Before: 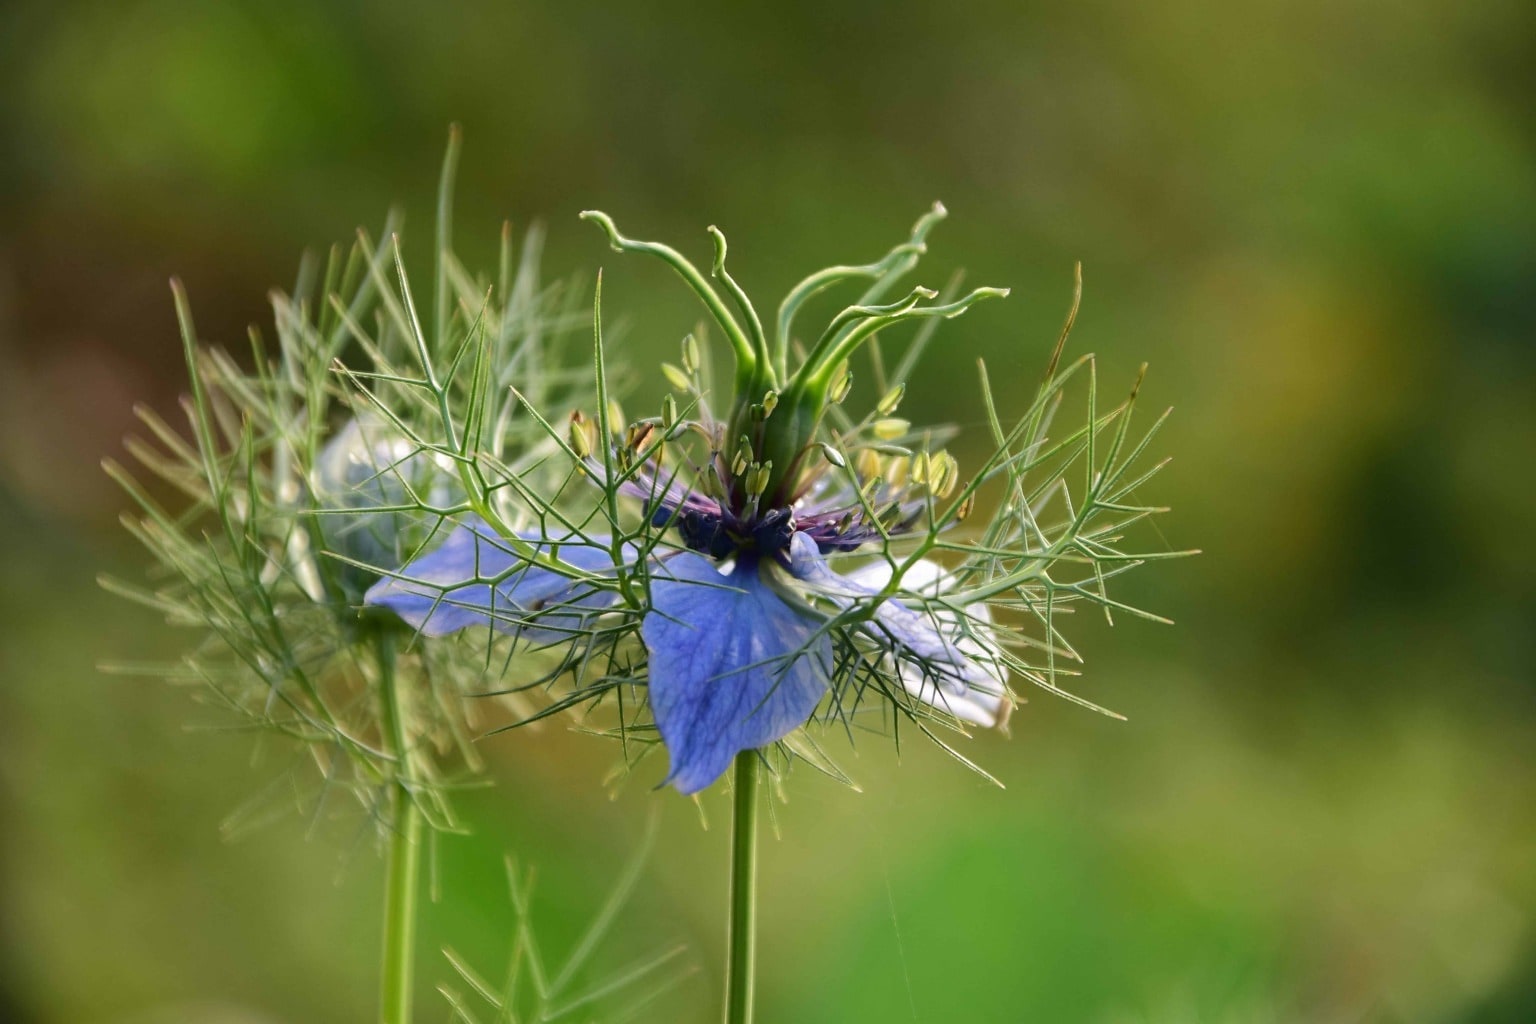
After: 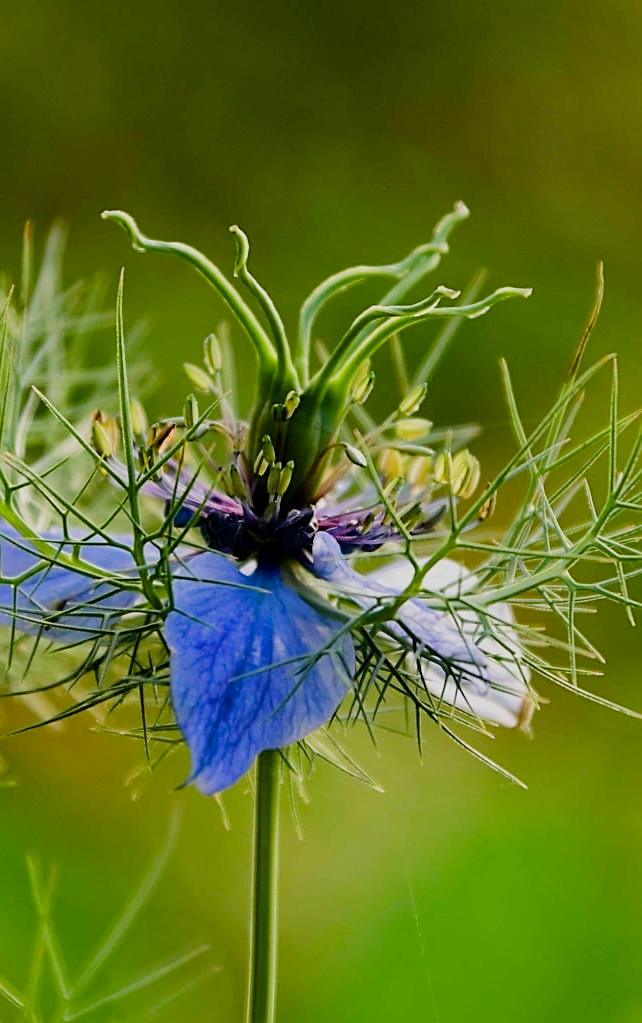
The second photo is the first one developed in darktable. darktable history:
sharpen: on, module defaults
crop: left 31.178%, right 27.018%
color balance rgb: perceptual saturation grading › global saturation 20%, perceptual saturation grading › highlights -24.953%, perceptual saturation grading › shadows 49.395%, global vibrance 20%
filmic rgb: middle gray luminance 29.24%, black relative exposure -10.34 EV, white relative exposure 5.47 EV, target black luminance 0%, hardness 3.93, latitude 1.79%, contrast 1.13, highlights saturation mix 4.68%, shadows ↔ highlights balance 14.64%
